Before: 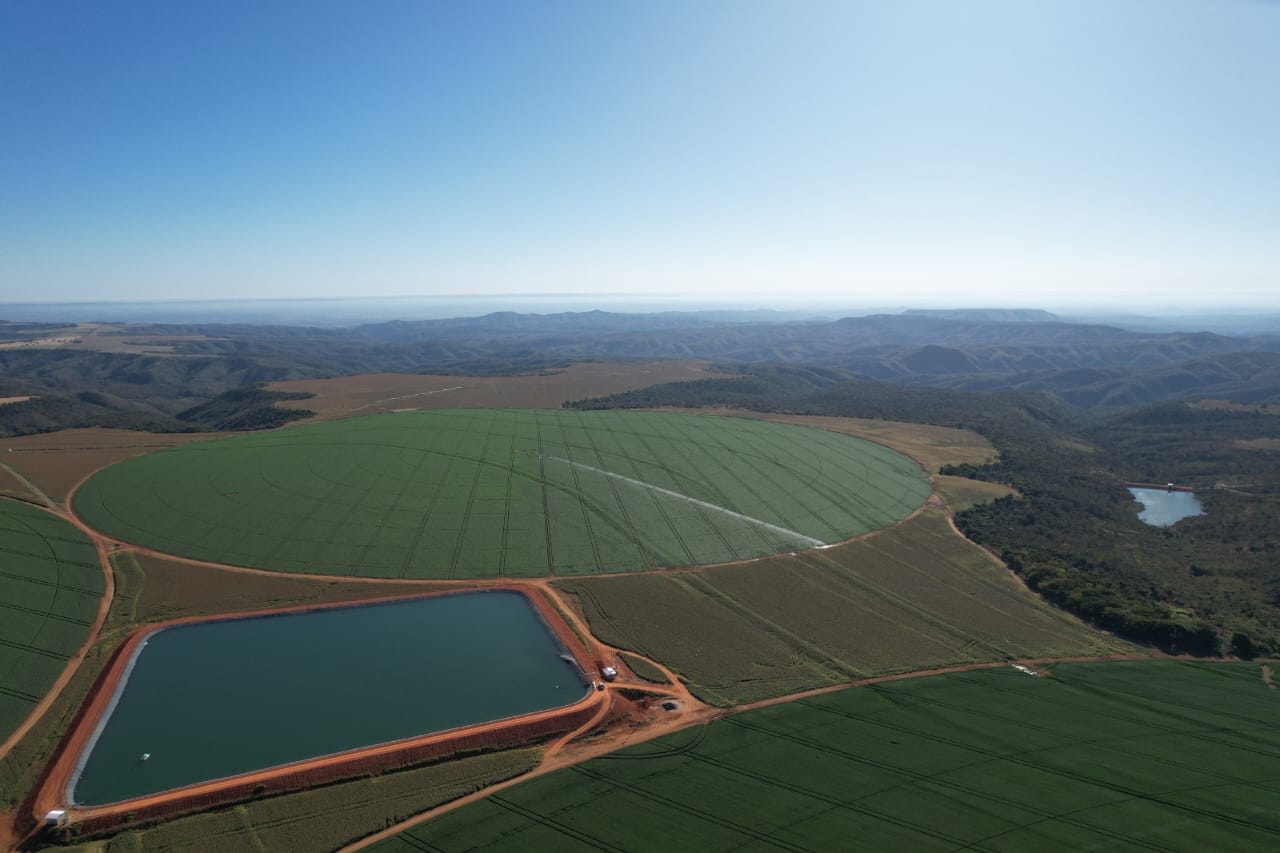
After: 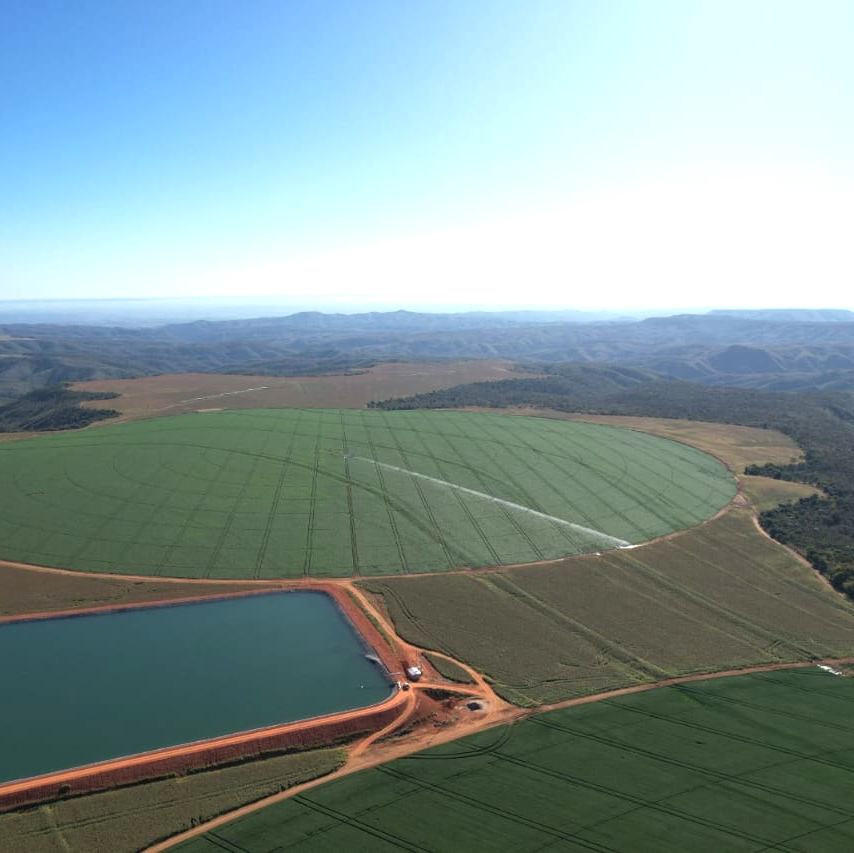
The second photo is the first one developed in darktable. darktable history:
exposure: black level correction 0, exposure 0.691 EV, compensate exposure bias true, compensate highlight preservation false
crop and rotate: left 15.293%, right 17.944%
